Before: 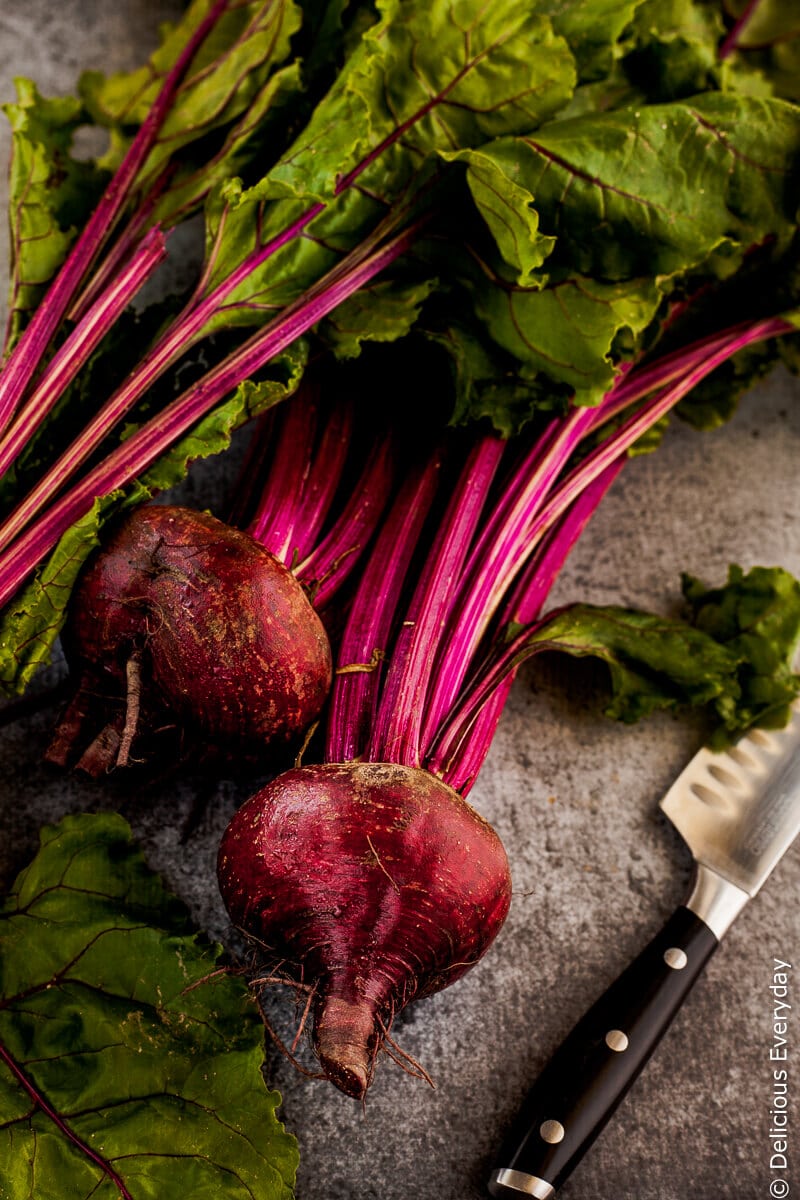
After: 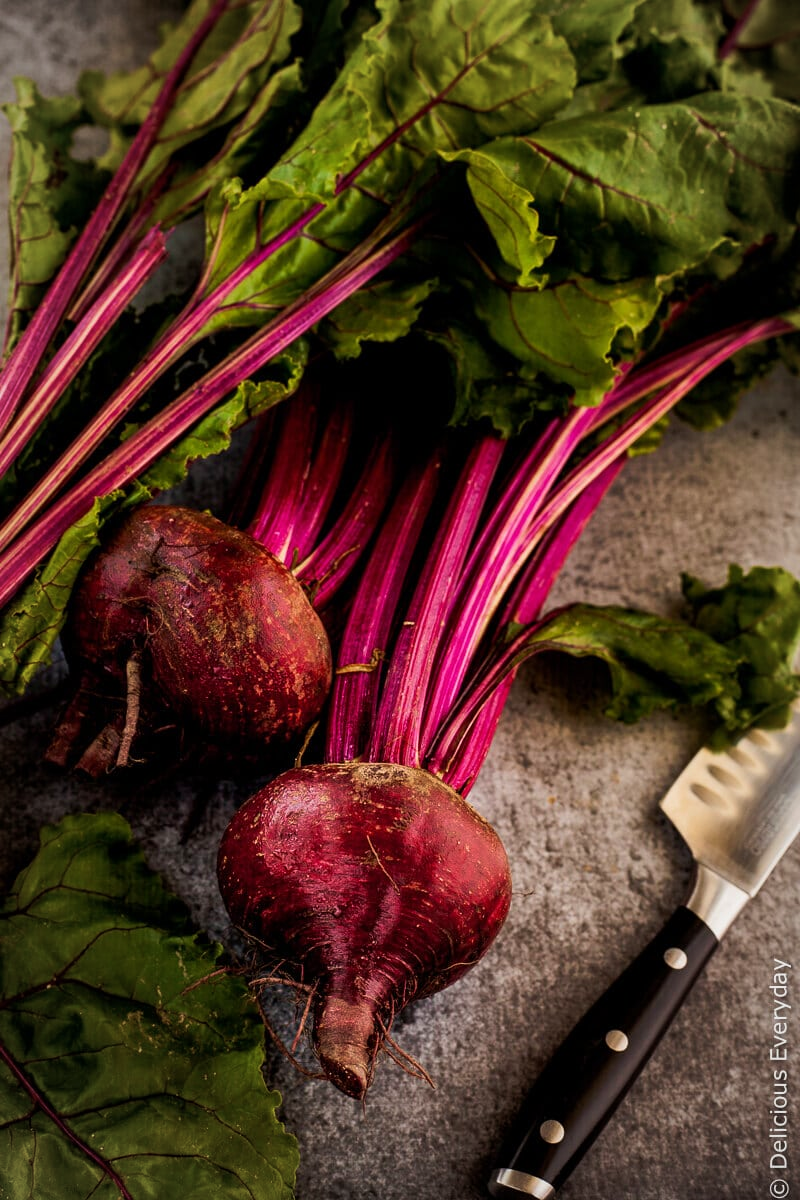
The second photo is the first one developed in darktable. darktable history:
vignetting: fall-off start 72.77%, fall-off radius 108.87%, width/height ratio 0.737
velvia: on, module defaults
